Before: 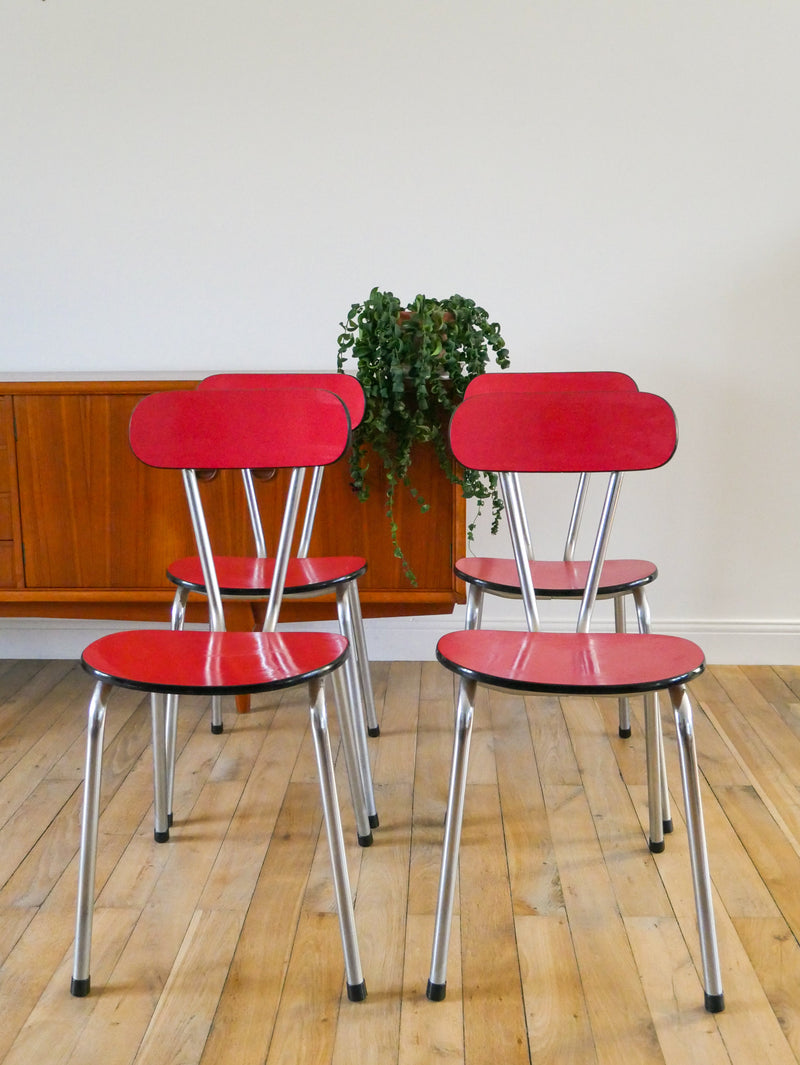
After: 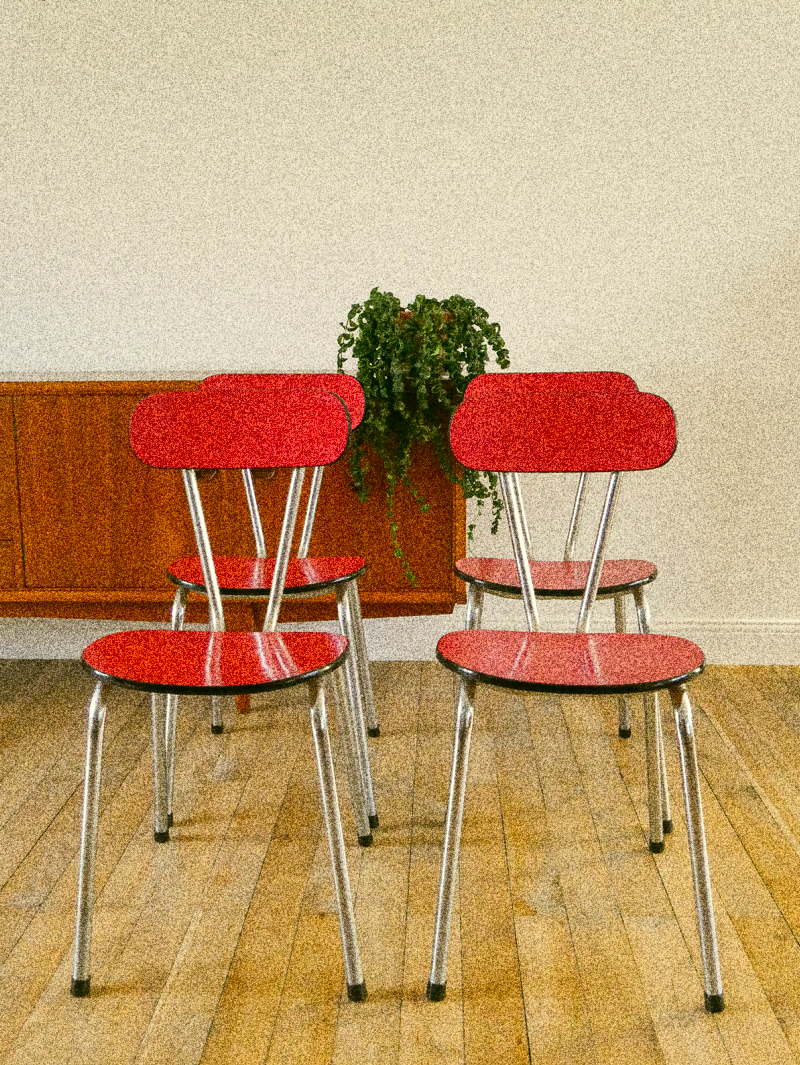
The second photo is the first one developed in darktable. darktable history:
color balance: lift [1, 0.998, 1.001, 1.002], gamma [1, 1.02, 1, 0.98], gain [1, 1.02, 1.003, 0.98]
grain: coarseness 30.02 ISO, strength 100%
color correction: highlights a* -1.43, highlights b* 10.12, shadows a* 0.395, shadows b* 19.35
